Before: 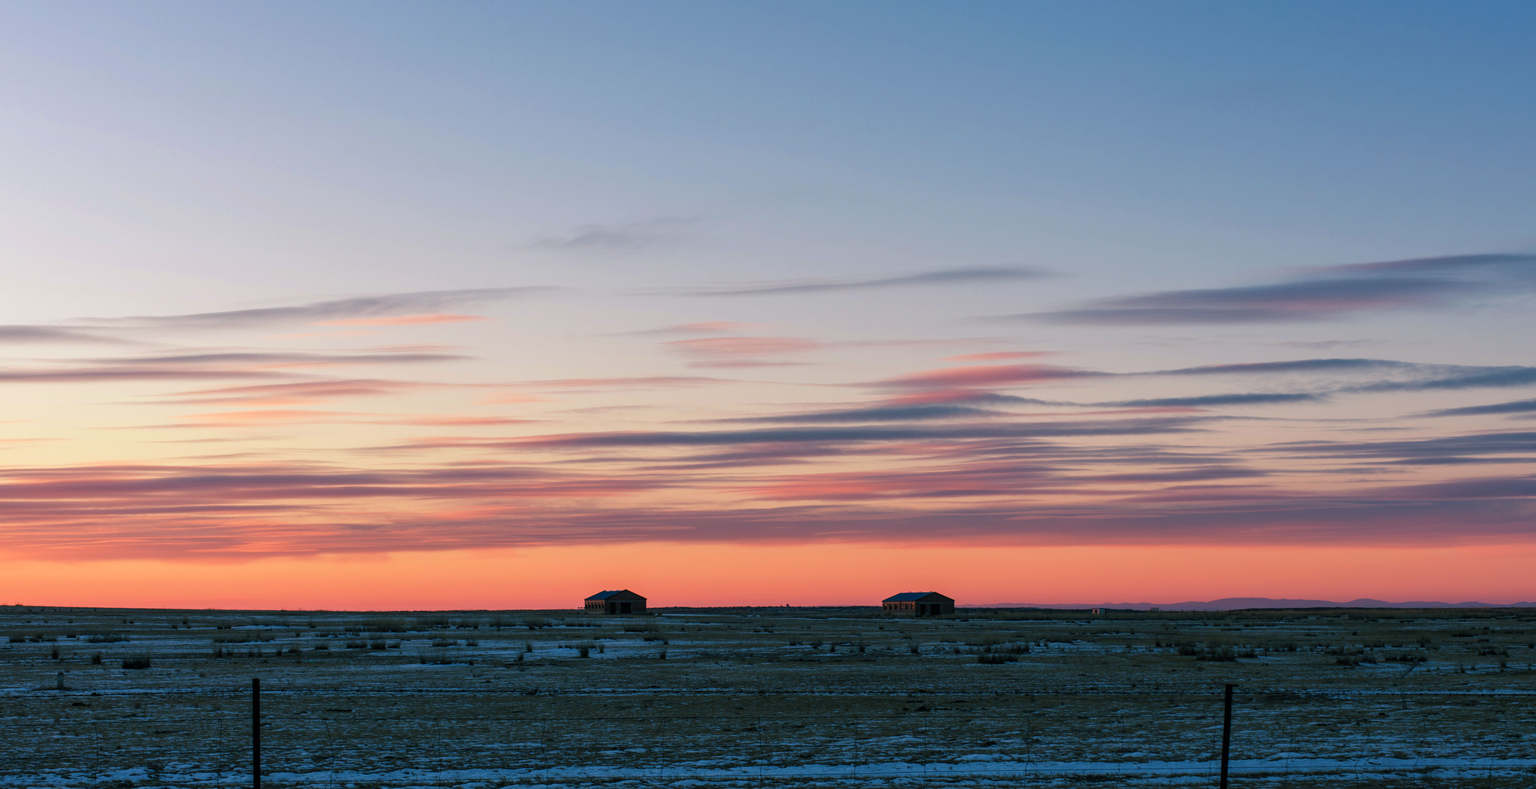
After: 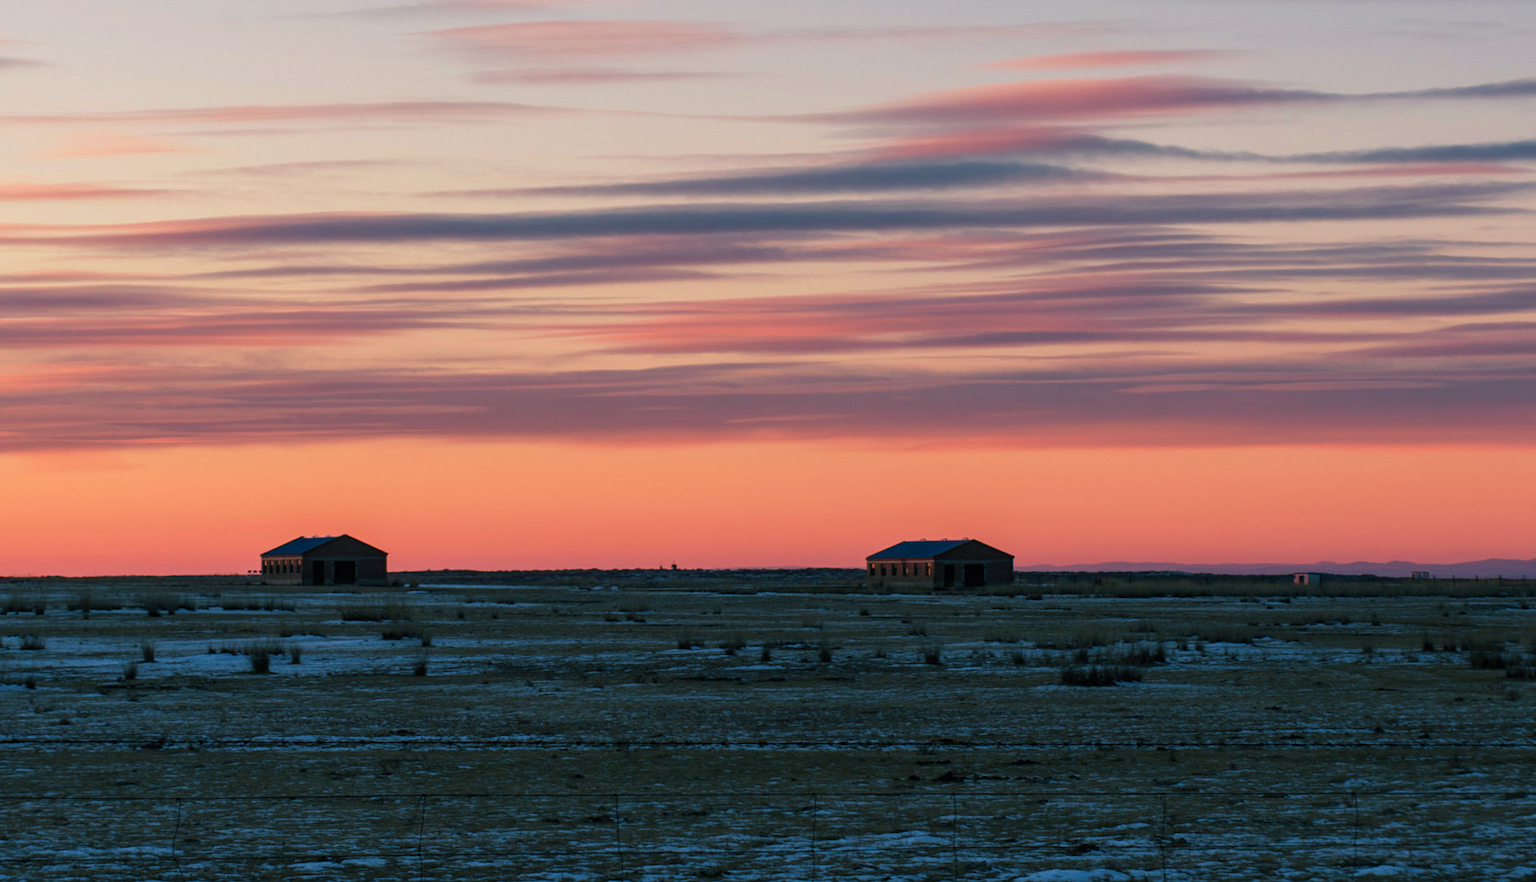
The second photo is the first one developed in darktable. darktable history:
crop: left 29.707%, top 41.465%, right 21.131%, bottom 3.507%
